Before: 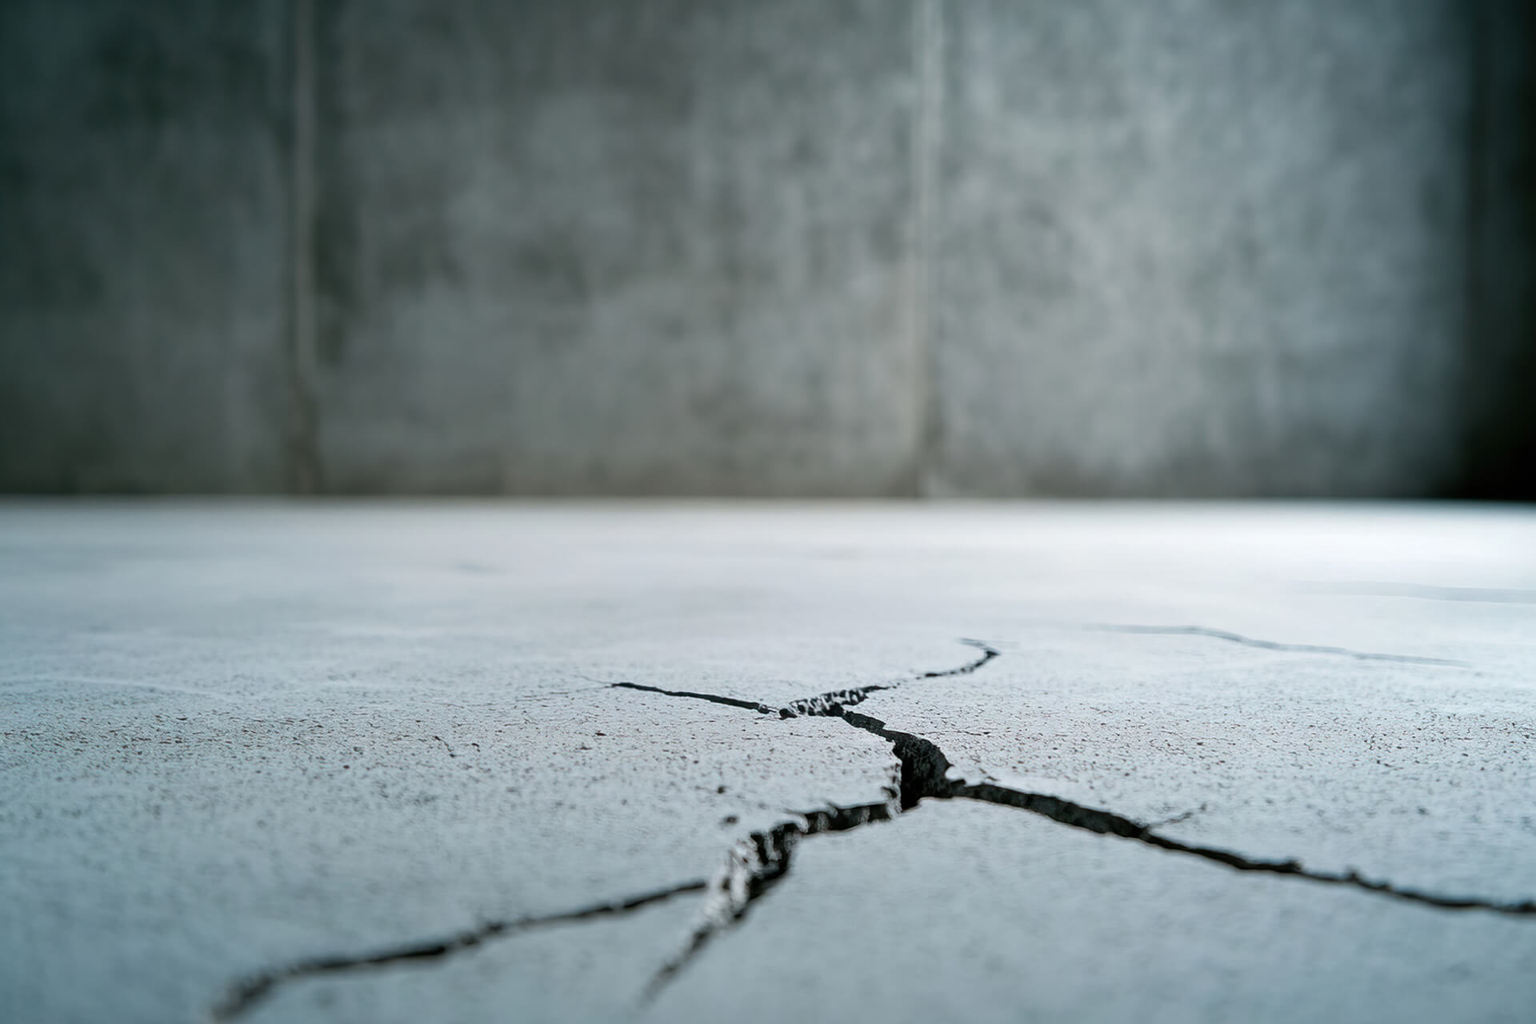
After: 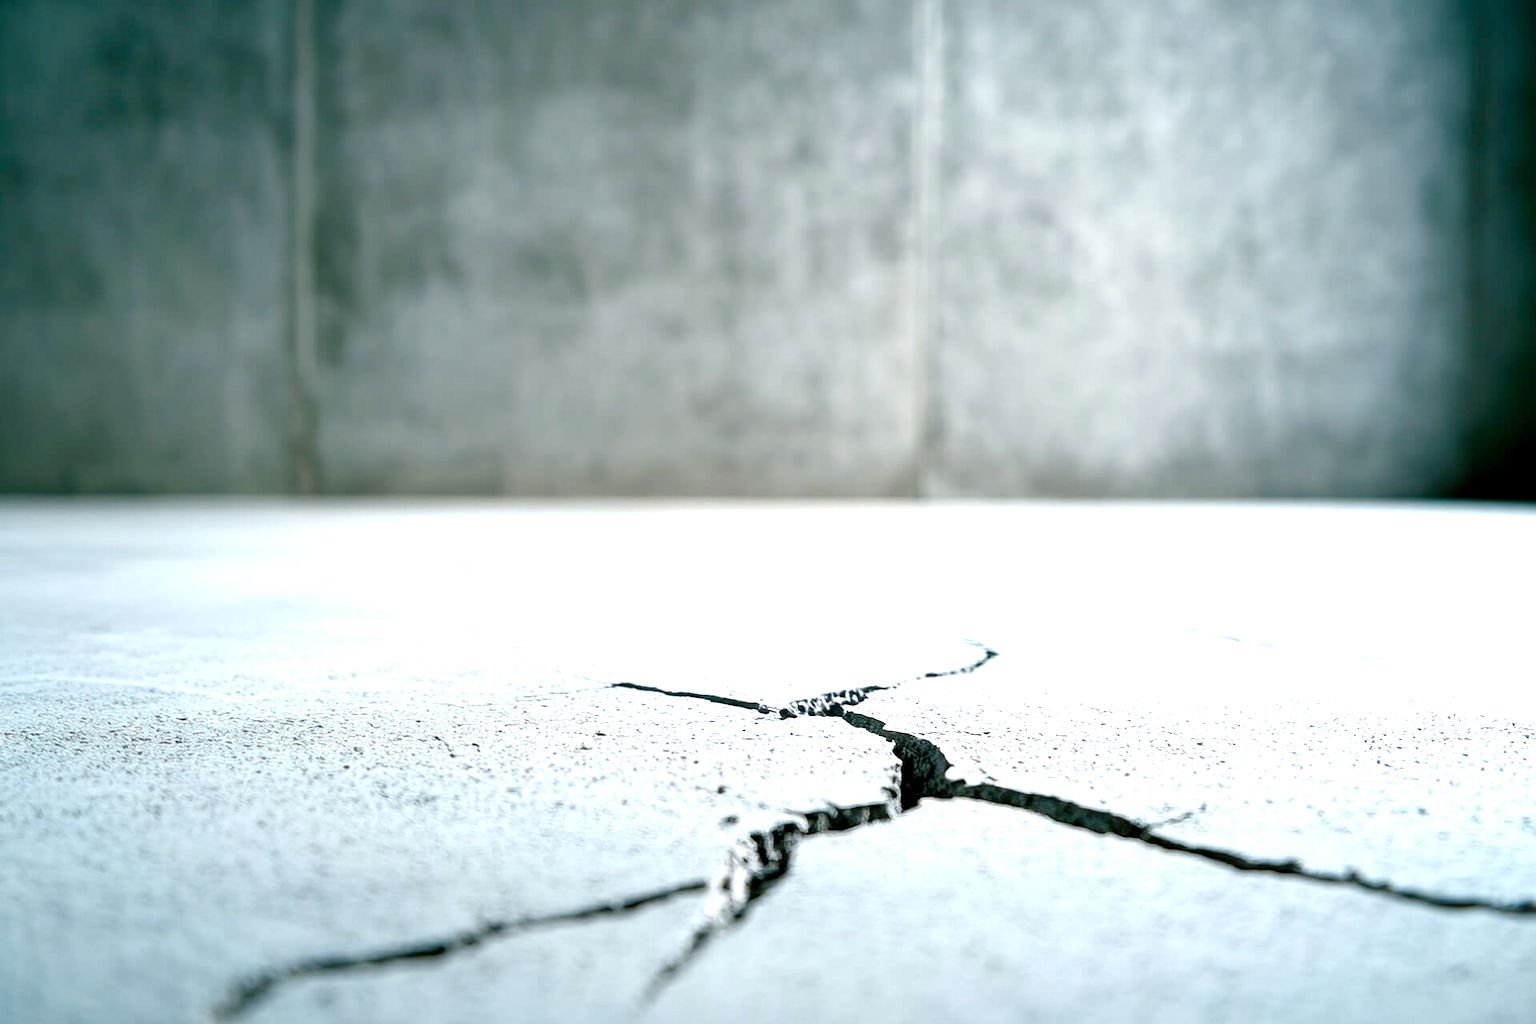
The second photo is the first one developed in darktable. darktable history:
color balance rgb: shadows lift › luminance -8.015%, shadows lift › chroma 2.261%, shadows lift › hue 164.81°, global offset › luminance -0.374%, perceptual saturation grading › global saturation 20%, perceptual saturation grading › highlights -49.721%, perceptual saturation grading › shadows 24.257%, perceptual brilliance grading › global brilliance 2.539%, perceptual brilliance grading › highlights -3.31%, perceptual brilliance grading › shadows 2.61%
exposure: black level correction 0, exposure 1.198 EV, compensate exposure bias true, compensate highlight preservation false
